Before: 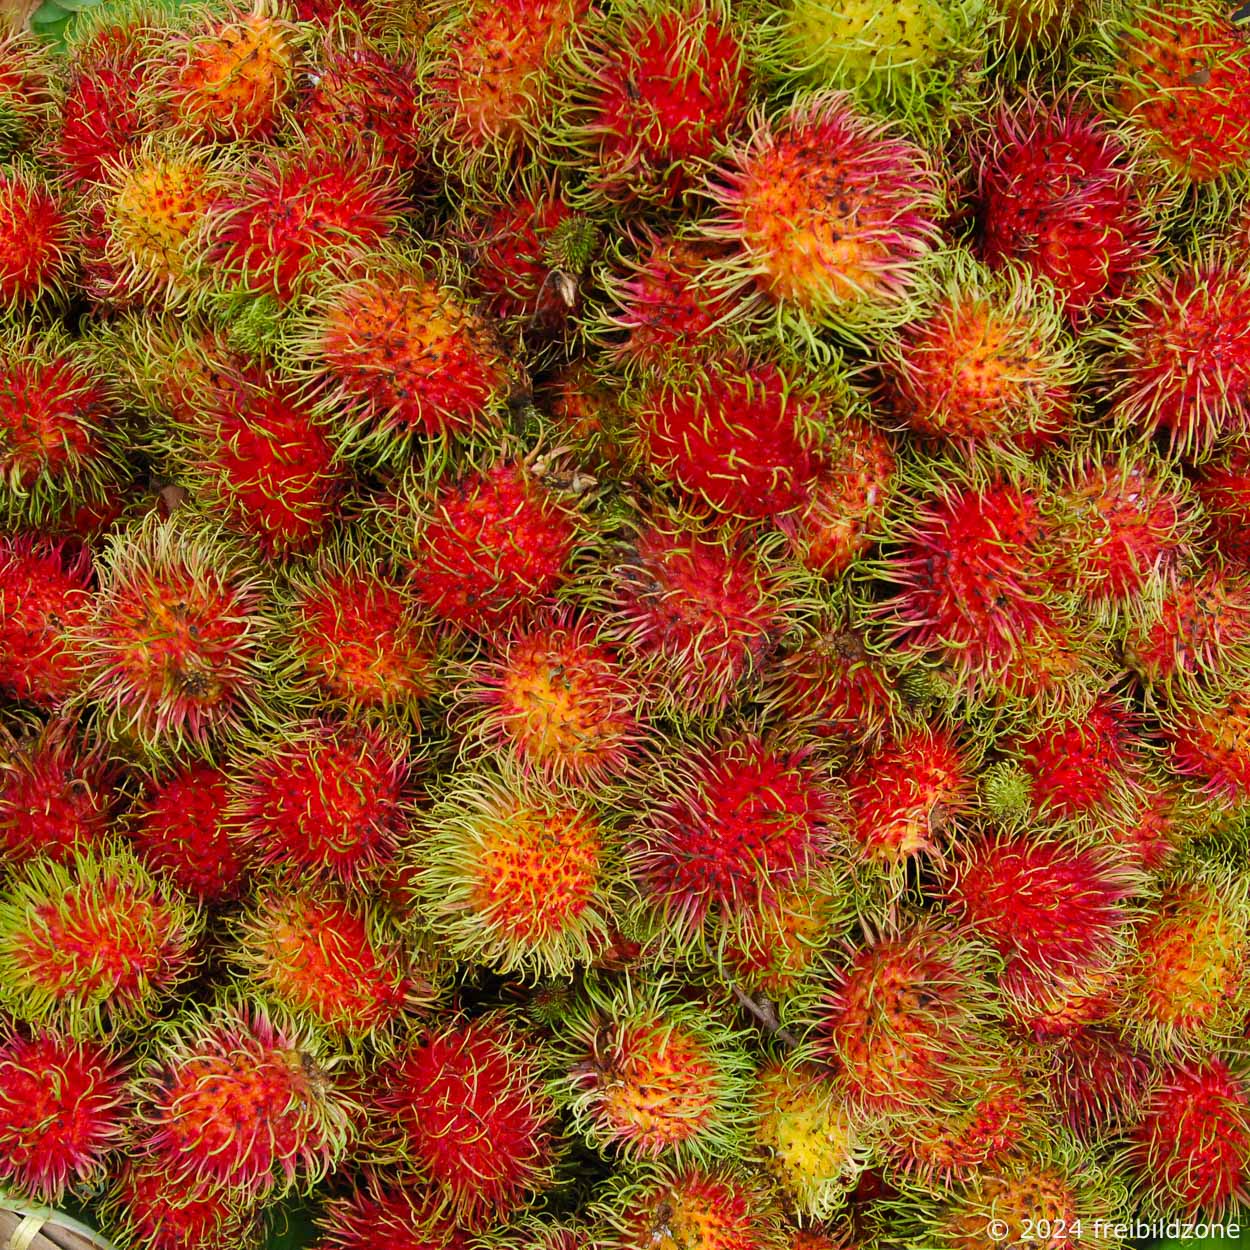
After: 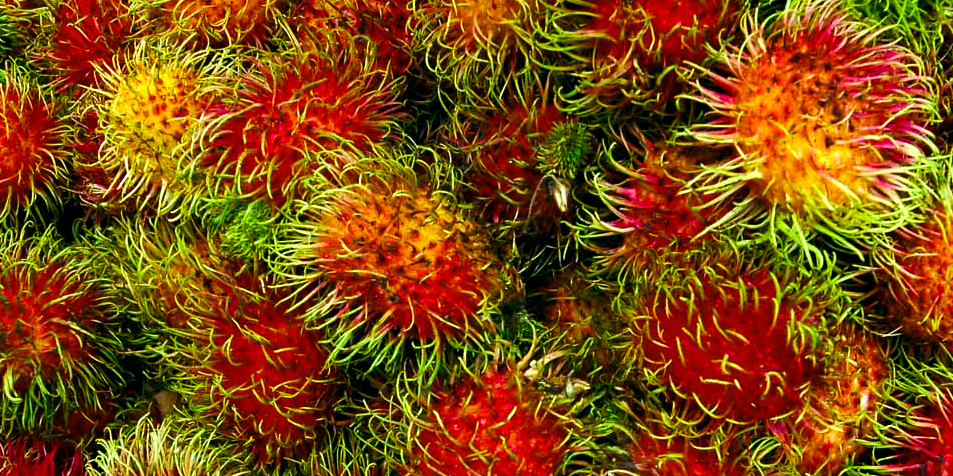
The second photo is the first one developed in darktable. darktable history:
crop: left 0.579%, top 7.627%, right 23.167%, bottom 54.275%
color balance rgb: shadows lift › luminance -7.7%, shadows lift › chroma 2.13%, shadows lift › hue 165.27°, power › luminance -7.77%, power › chroma 1.1%, power › hue 215.88°, highlights gain › luminance 15.15%, highlights gain › chroma 7%, highlights gain › hue 125.57°, global offset › luminance -0.33%, global offset › chroma 0.11%, global offset › hue 165.27°, perceptual saturation grading › global saturation 24.42%, perceptual saturation grading › highlights -24.42%, perceptual saturation grading › mid-tones 24.42%, perceptual saturation grading › shadows 40%, perceptual brilliance grading › global brilliance -5%, perceptual brilliance grading › highlights 24.42%, perceptual brilliance grading › mid-tones 7%, perceptual brilliance grading › shadows -5%
